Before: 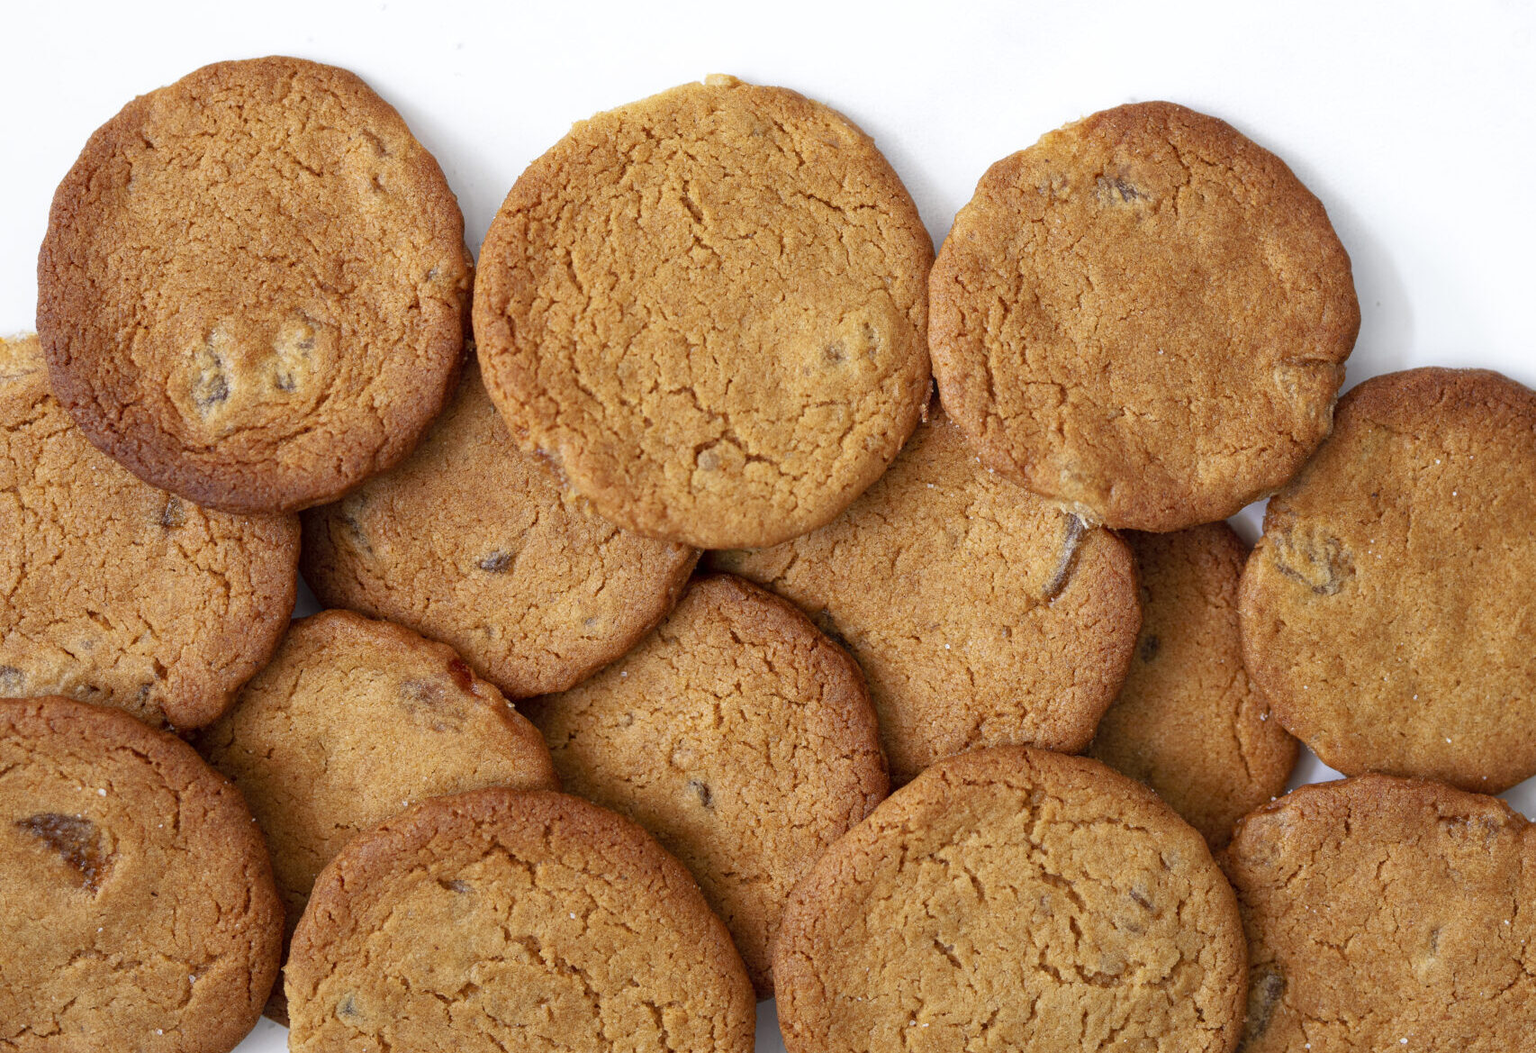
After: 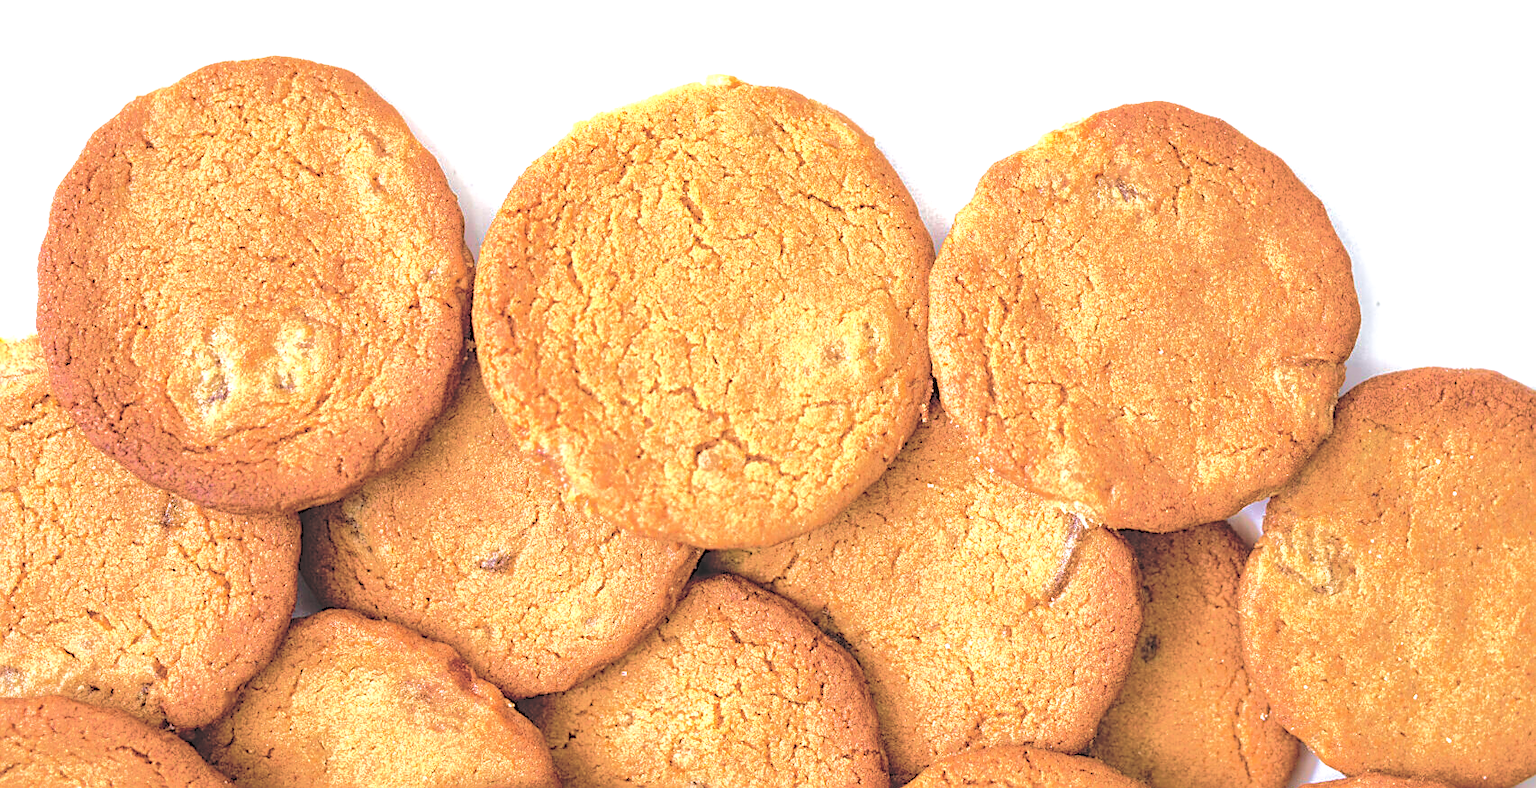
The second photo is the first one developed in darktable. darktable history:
contrast brightness saturation: brightness 0.99
local contrast: on, module defaults
crop: bottom 24.98%
tone curve: curves: ch0 [(0, 0) (0.003, 0.149) (0.011, 0.152) (0.025, 0.154) (0.044, 0.164) (0.069, 0.179) (0.1, 0.194) (0.136, 0.211) (0.177, 0.232) (0.224, 0.258) (0.277, 0.289) (0.335, 0.326) (0.399, 0.371) (0.468, 0.438) (0.543, 0.504) (0.623, 0.569) (0.709, 0.642) (0.801, 0.716) (0.898, 0.775) (1, 1)], color space Lab, independent channels, preserve colors none
tone equalizer: -8 EV -1.07 EV, -7 EV -1.05 EV, -6 EV -0.862 EV, -5 EV -0.555 EV, -3 EV 0.6 EV, -2 EV 0.874 EV, -1 EV 0.995 EV, +0 EV 1.06 EV, edges refinement/feathering 500, mask exposure compensation -1.57 EV, preserve details no
sharpen: on, module defaults
velvia: strength 75%
